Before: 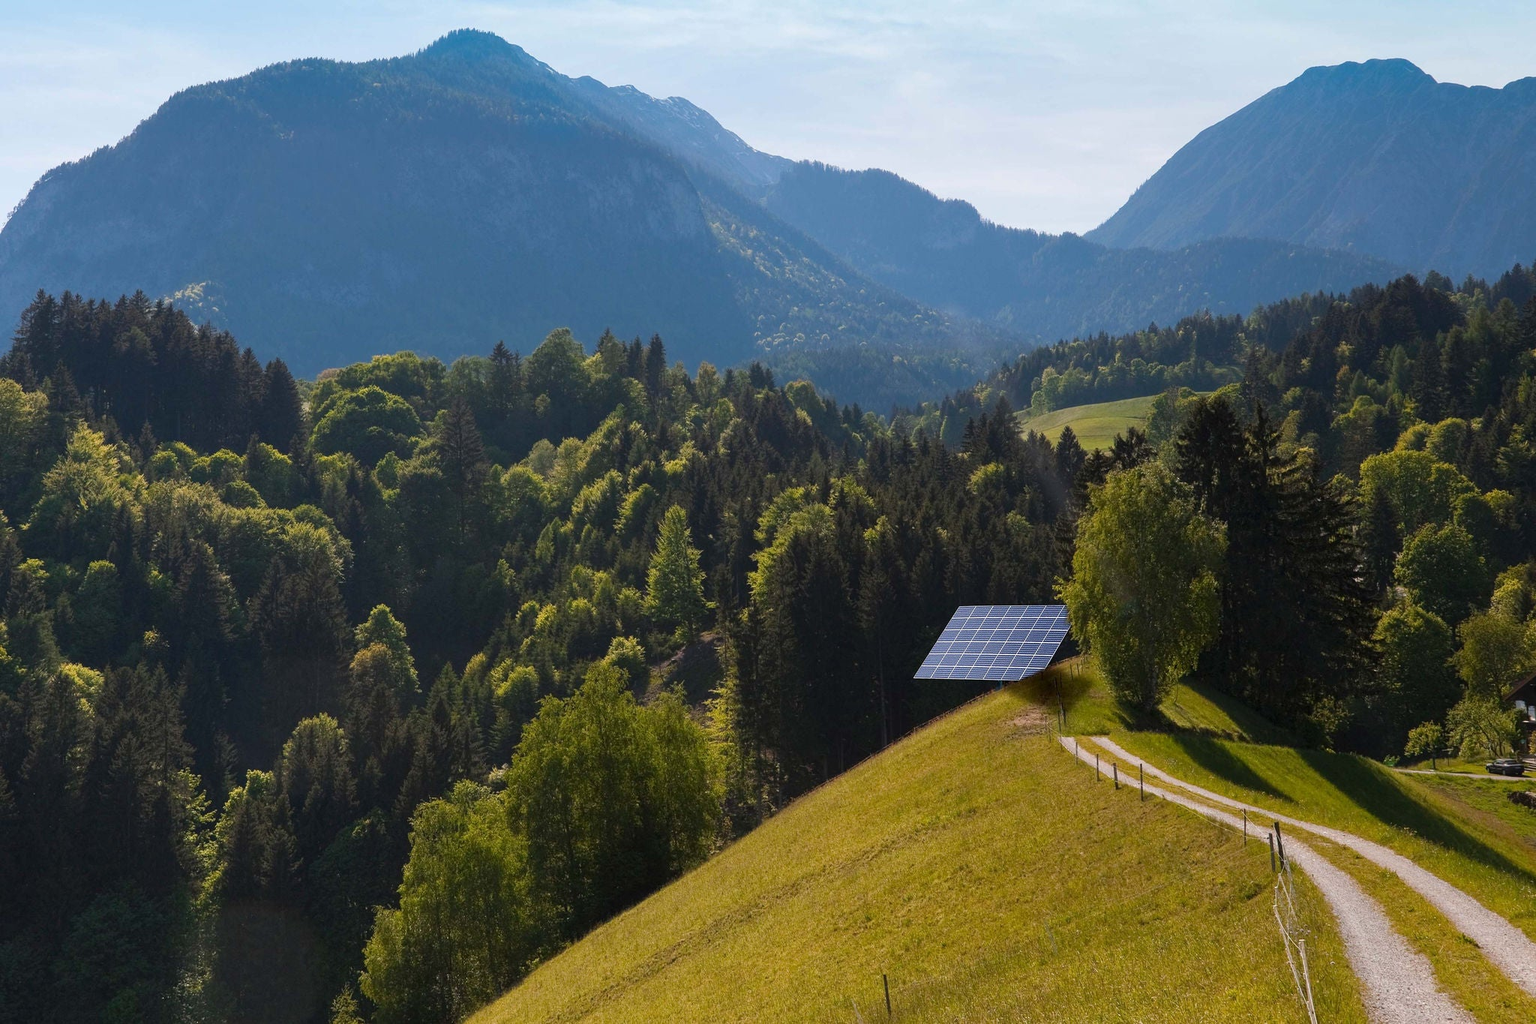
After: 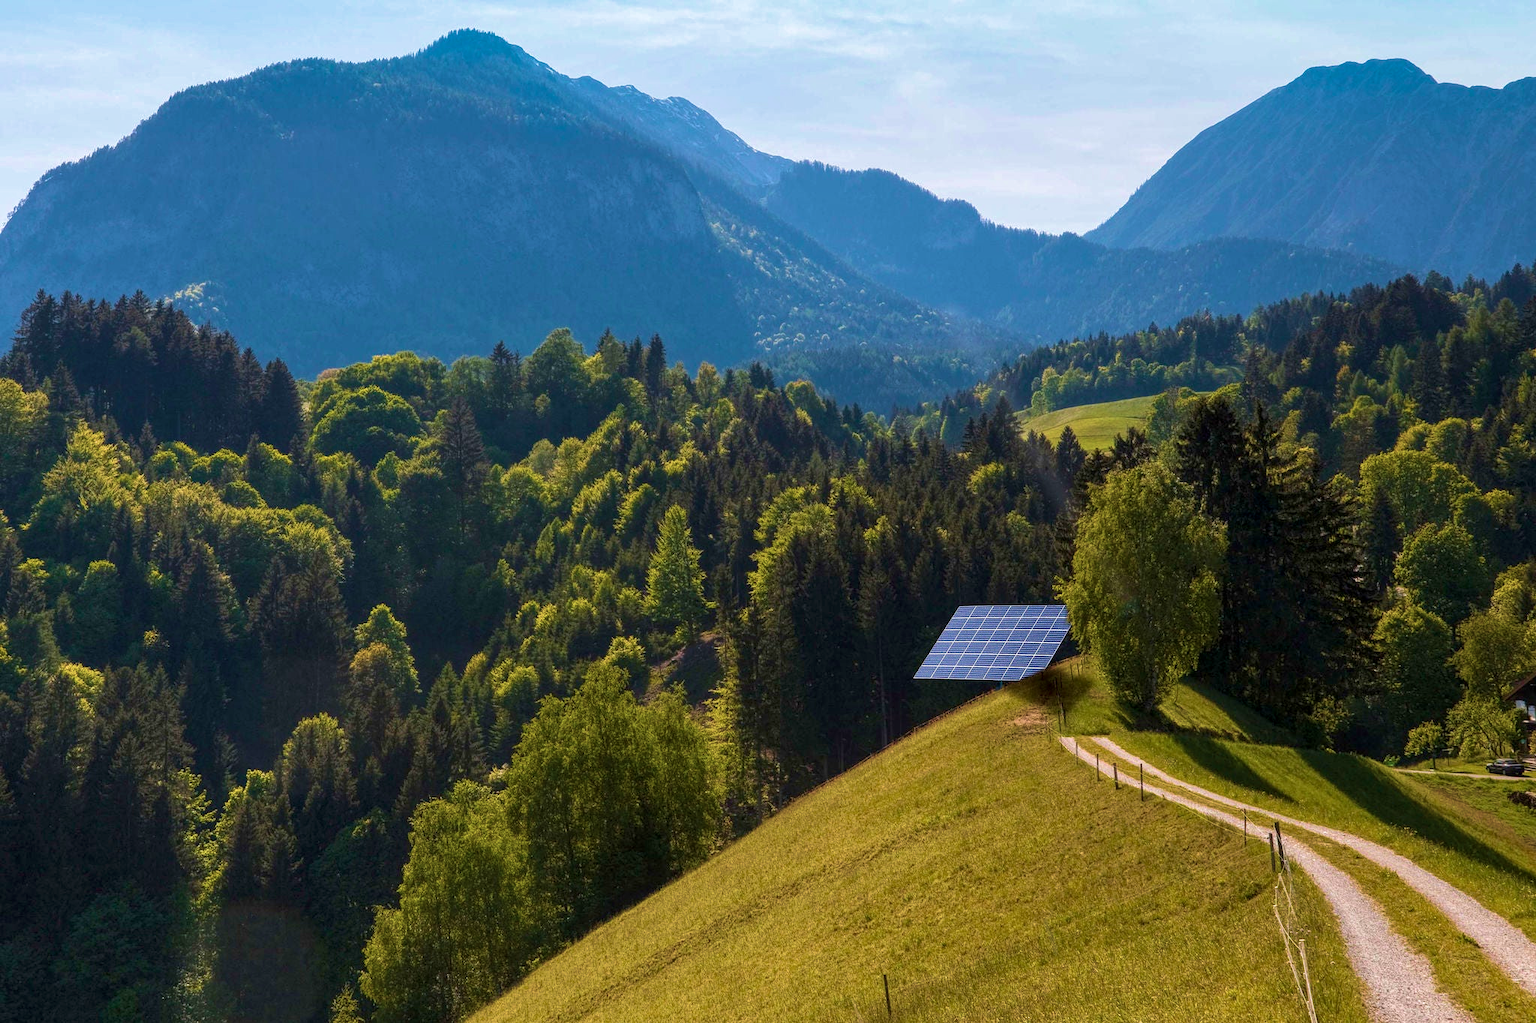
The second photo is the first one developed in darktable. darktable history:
velvia: strength 67.07%, mid-tones bias 0.972
local contrast: highlights 99%, shadows 86%, detail 160%, midtone range 0.2
